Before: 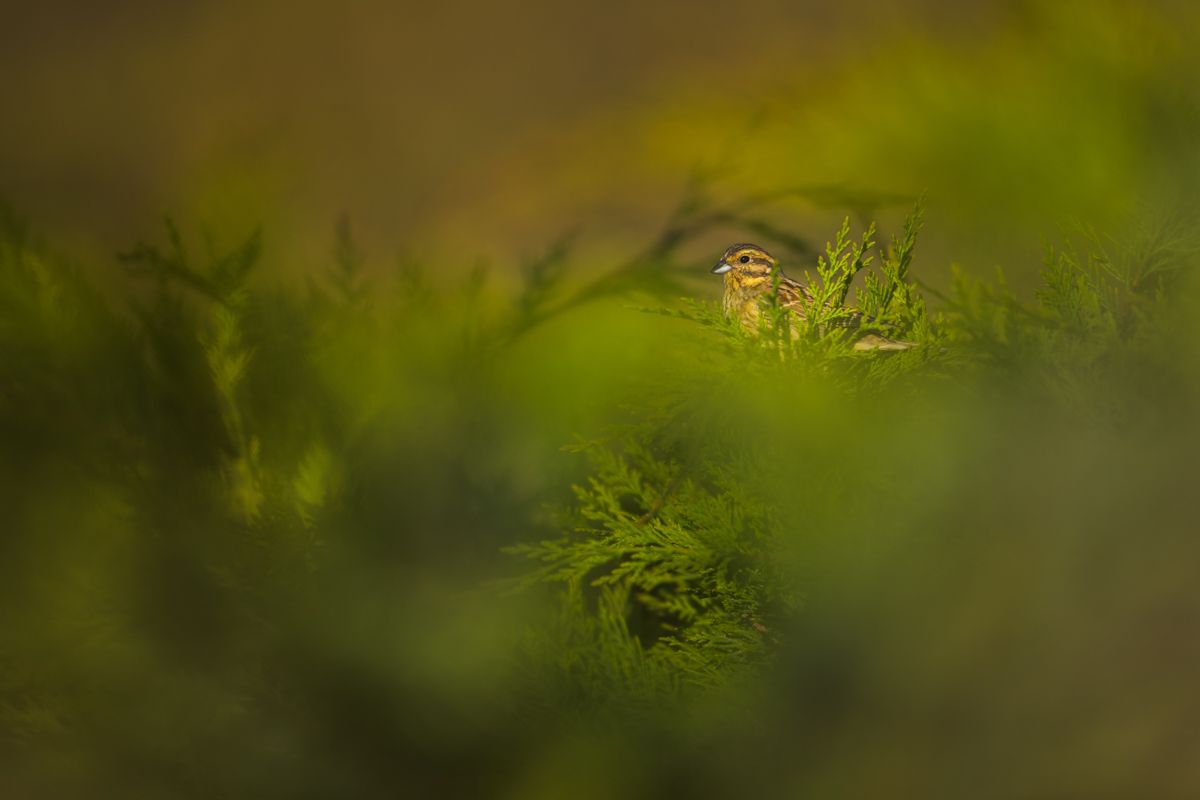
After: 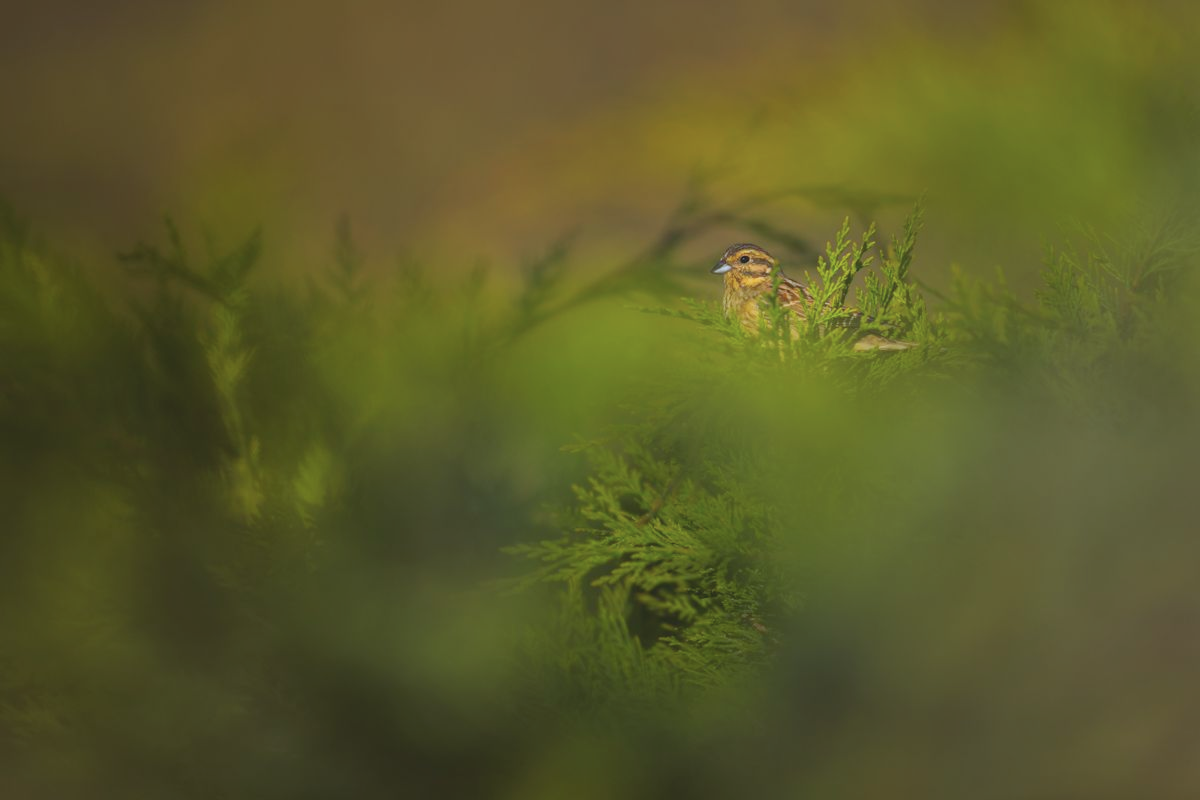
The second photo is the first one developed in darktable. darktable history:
color correction: highlights a* -2.24, highlights b* -18.1
contrast brightness saturation: contrast 0.05, brightness 0.06, saturation 0.01
local contrast: highlights 68%, shadows 68%, detail 82%, midtone range 0.325
